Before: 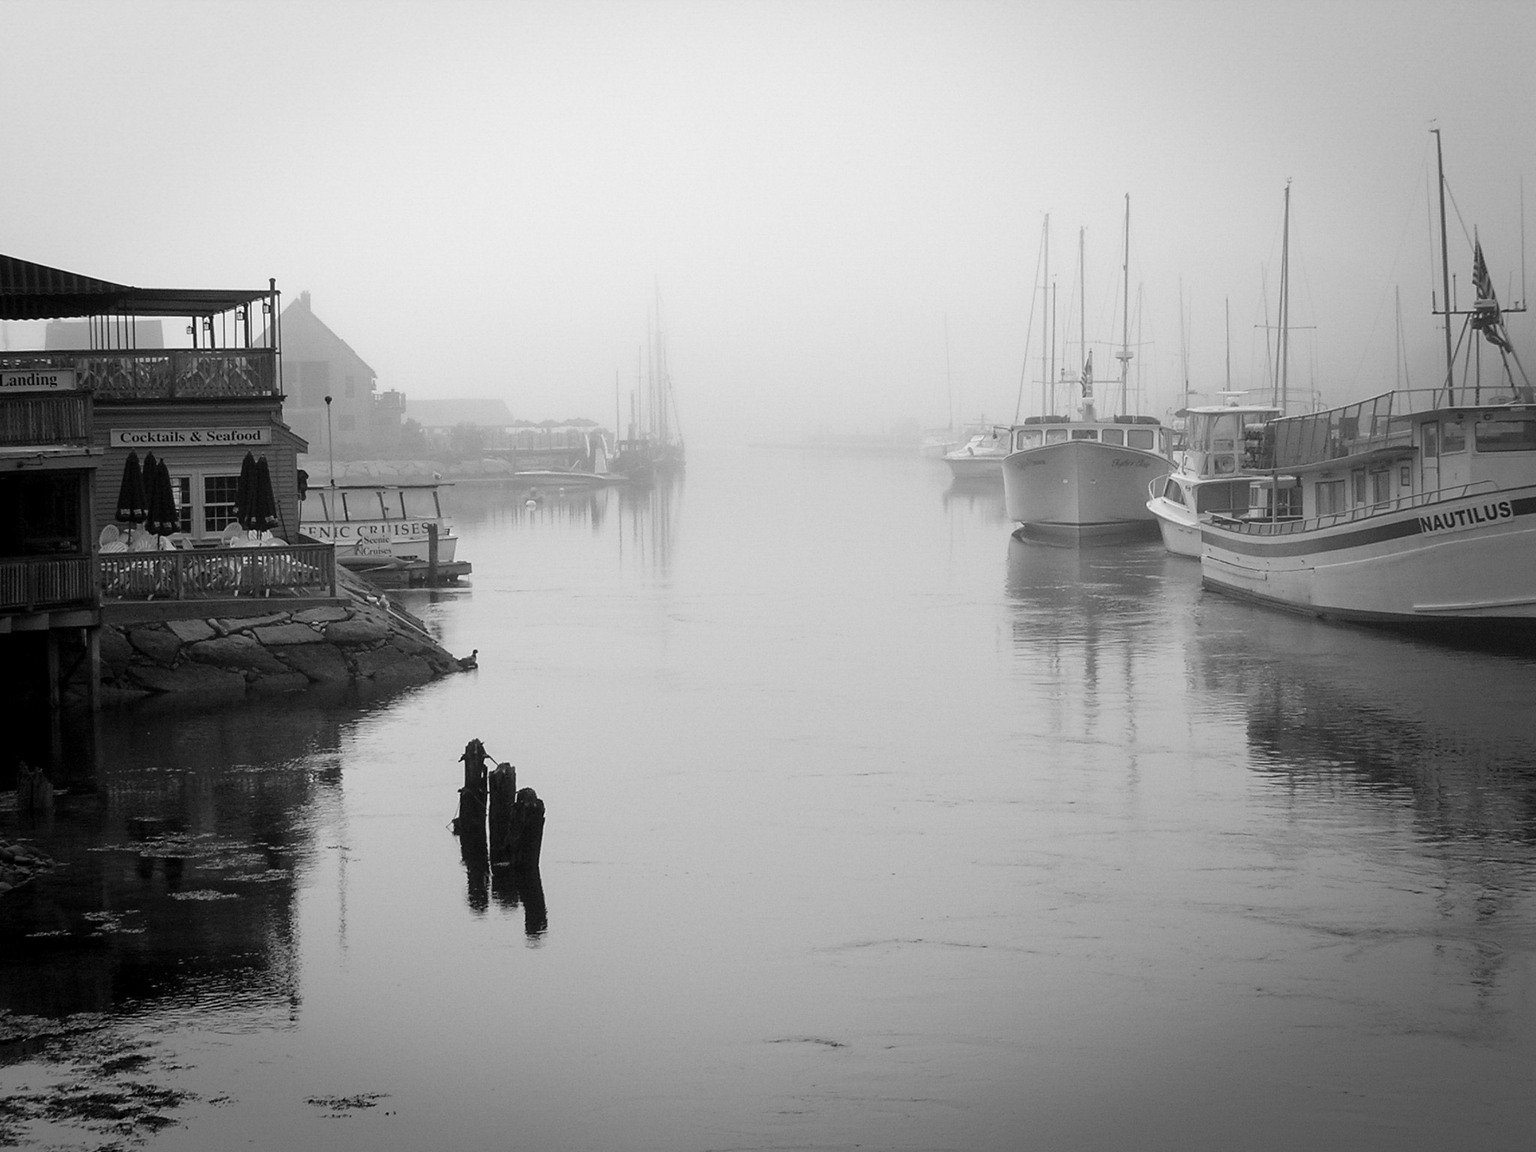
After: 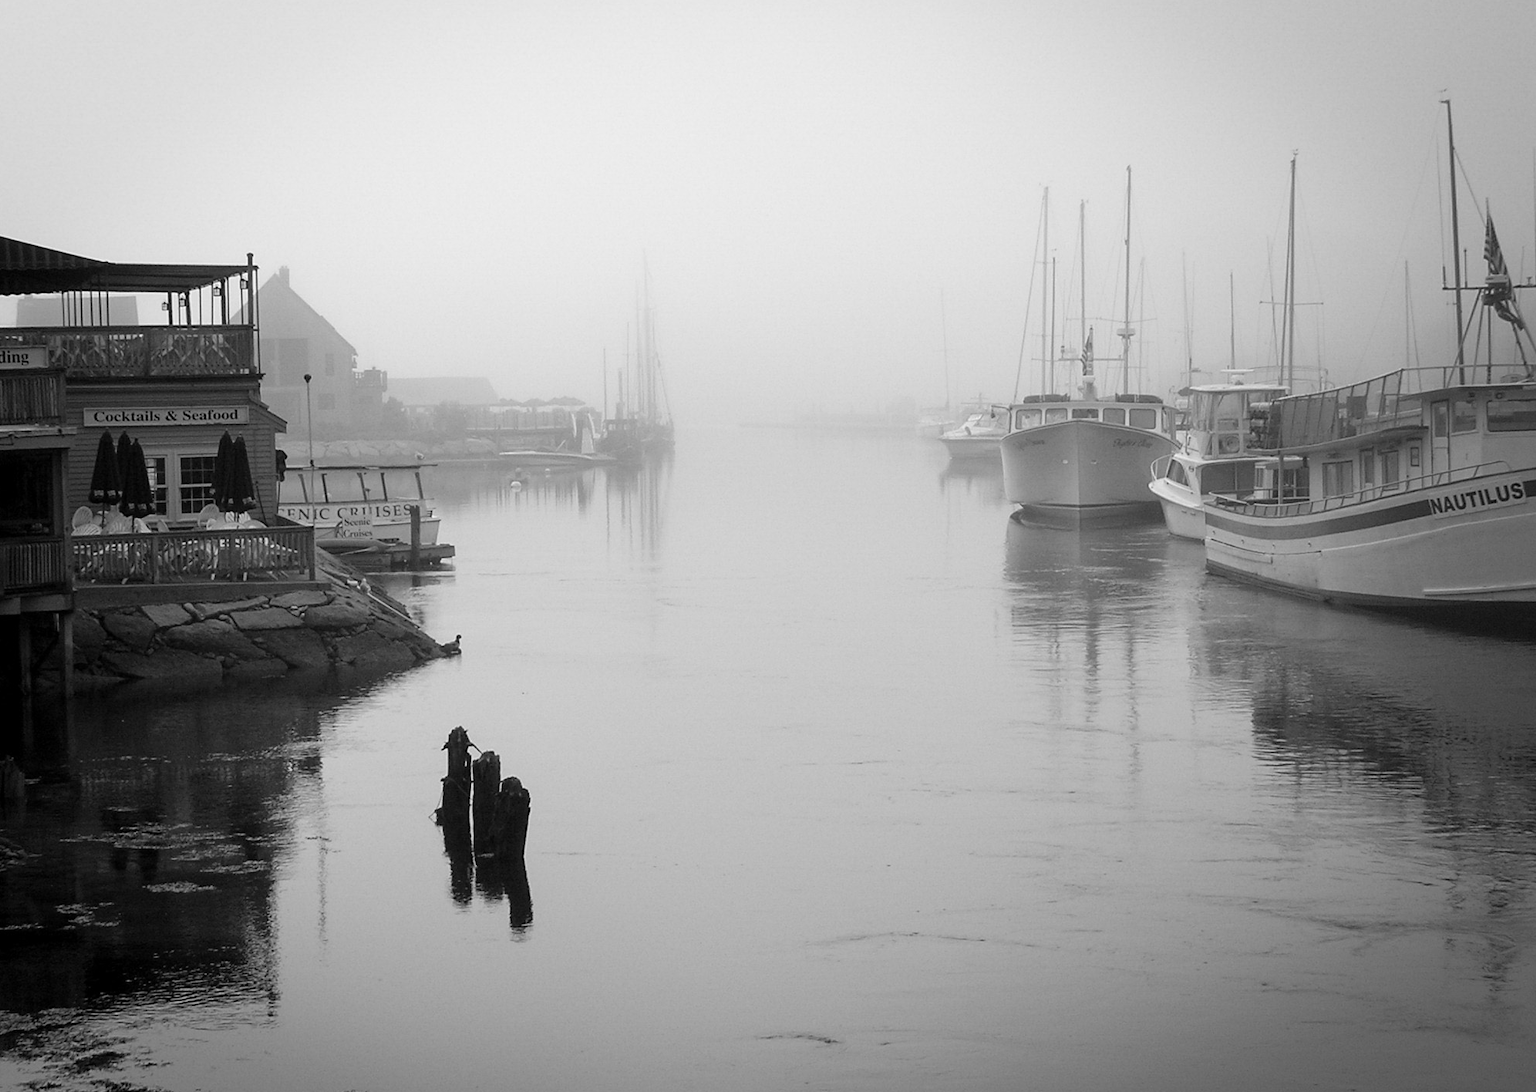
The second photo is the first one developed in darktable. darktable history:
crop: left 1.92%, top 2.839%, right 0.784%, bottom 4.875%
